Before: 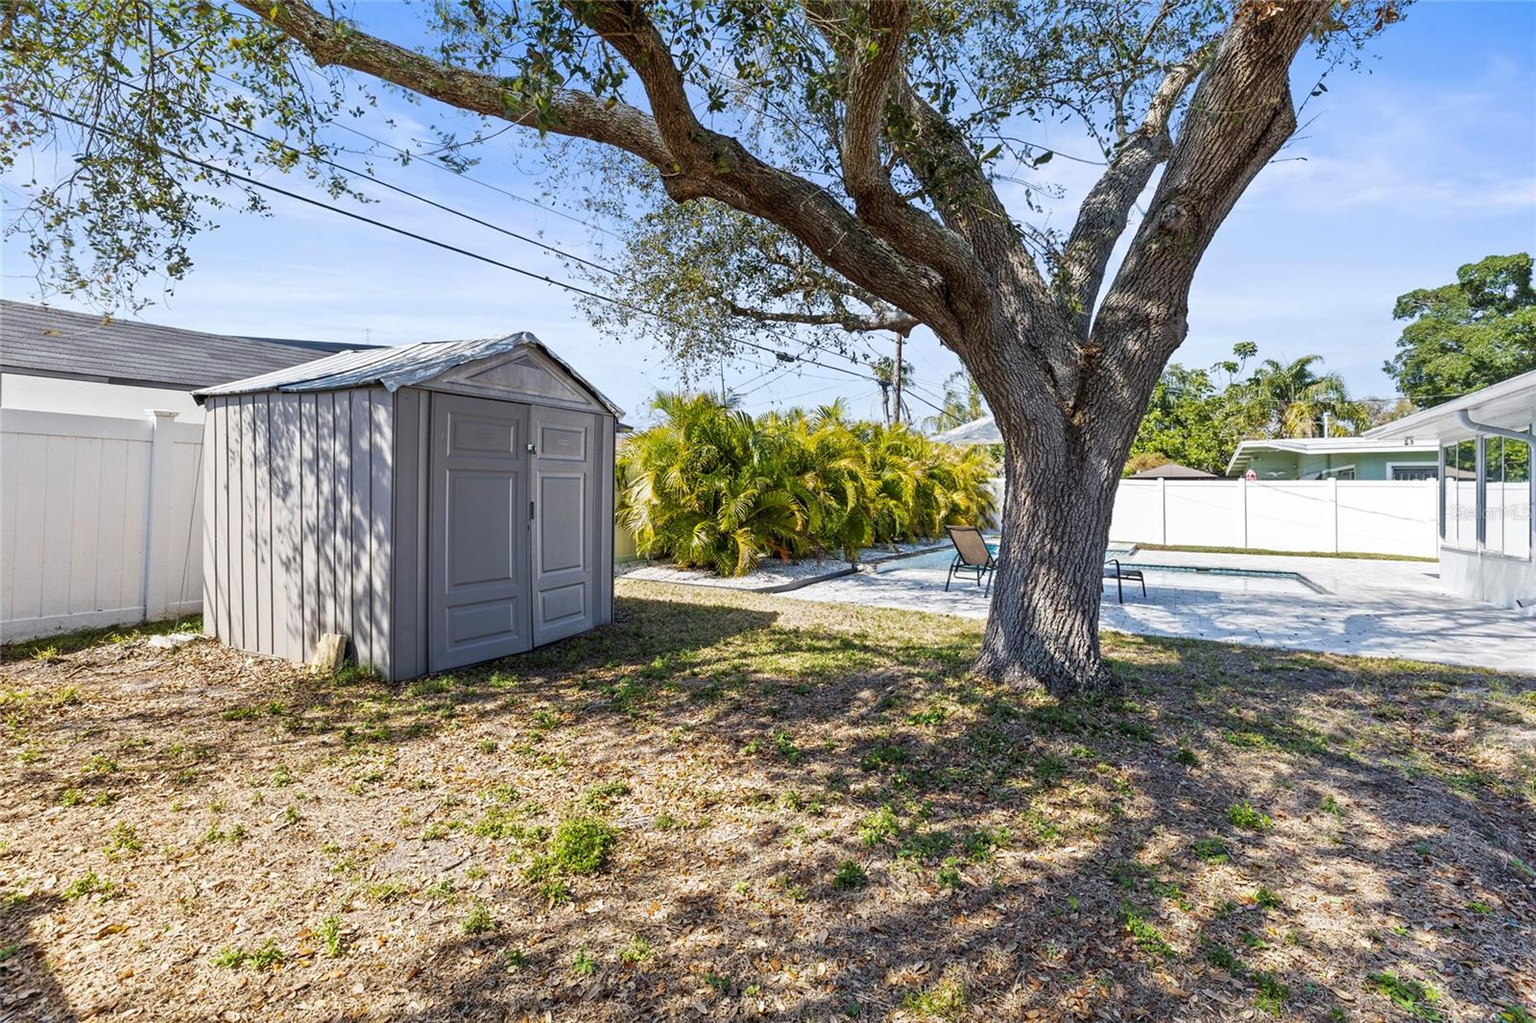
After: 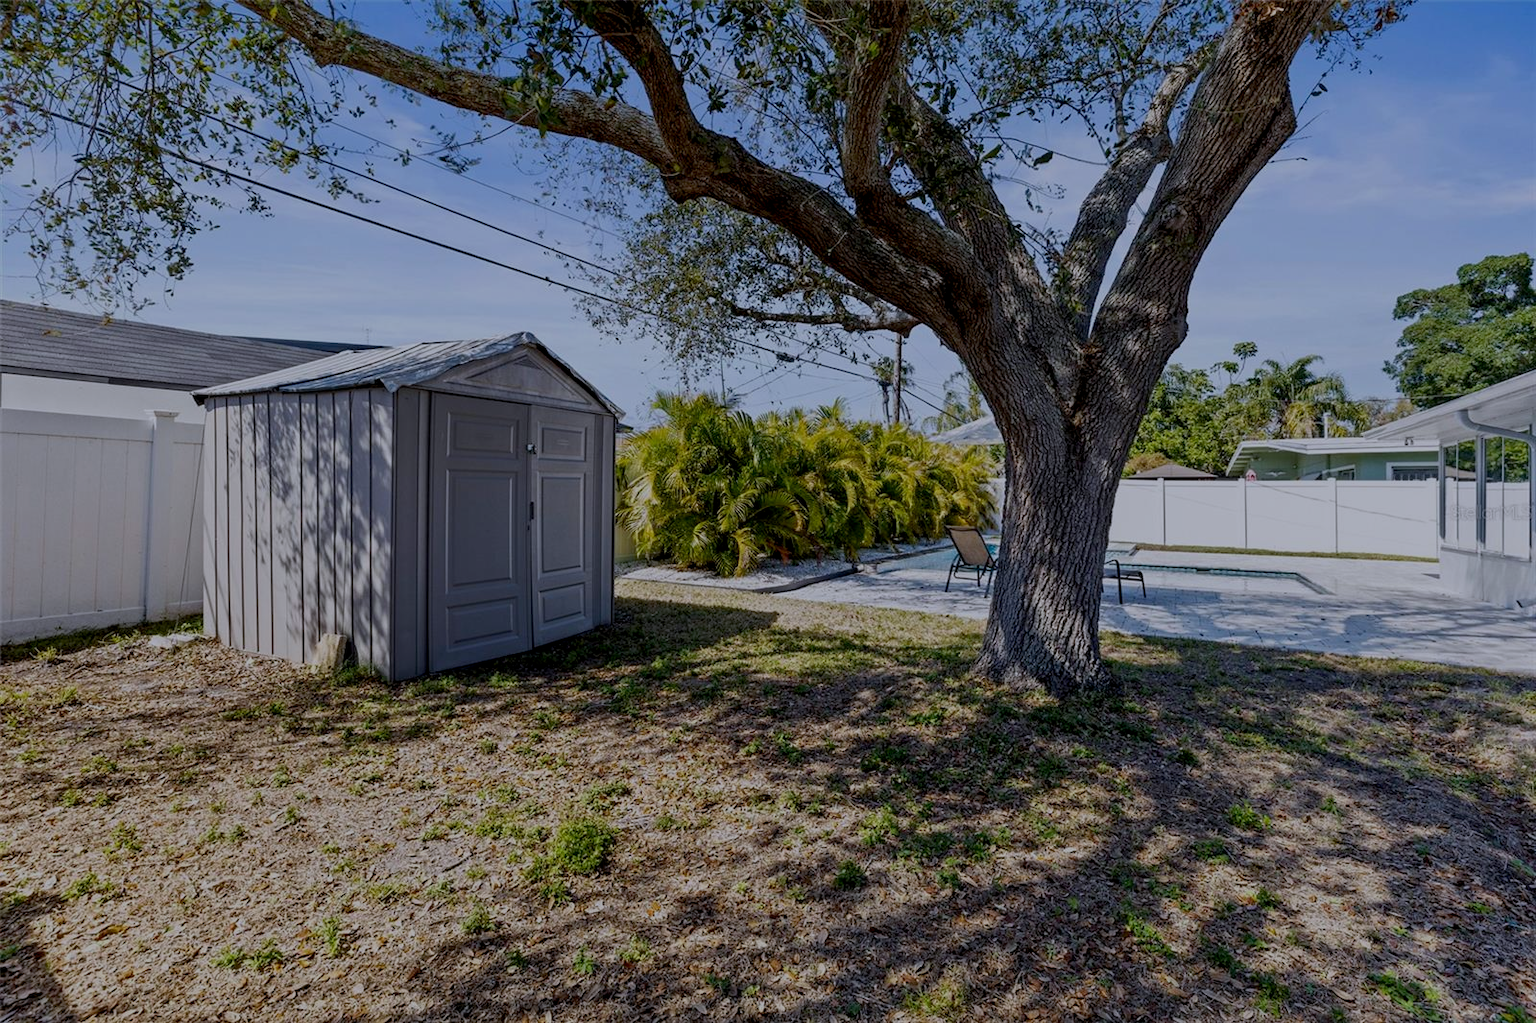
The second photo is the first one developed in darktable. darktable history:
color calibration: illuminant as shot in camera, x 0.358, y 0.373, temperature 4628.91 K
exposure: black level correction 0.015, exposure 1.781 EV, compensate exposure bias true, compensate highlight preservation false
